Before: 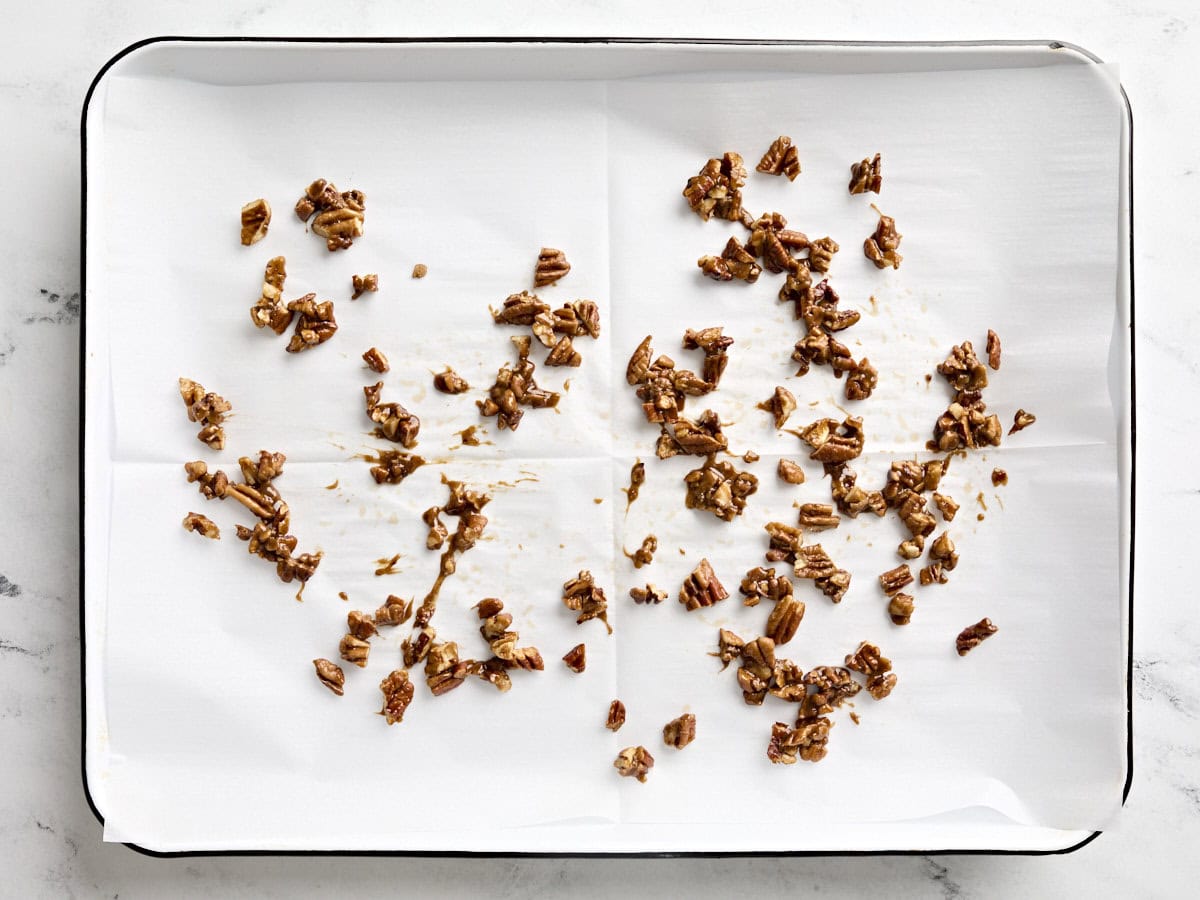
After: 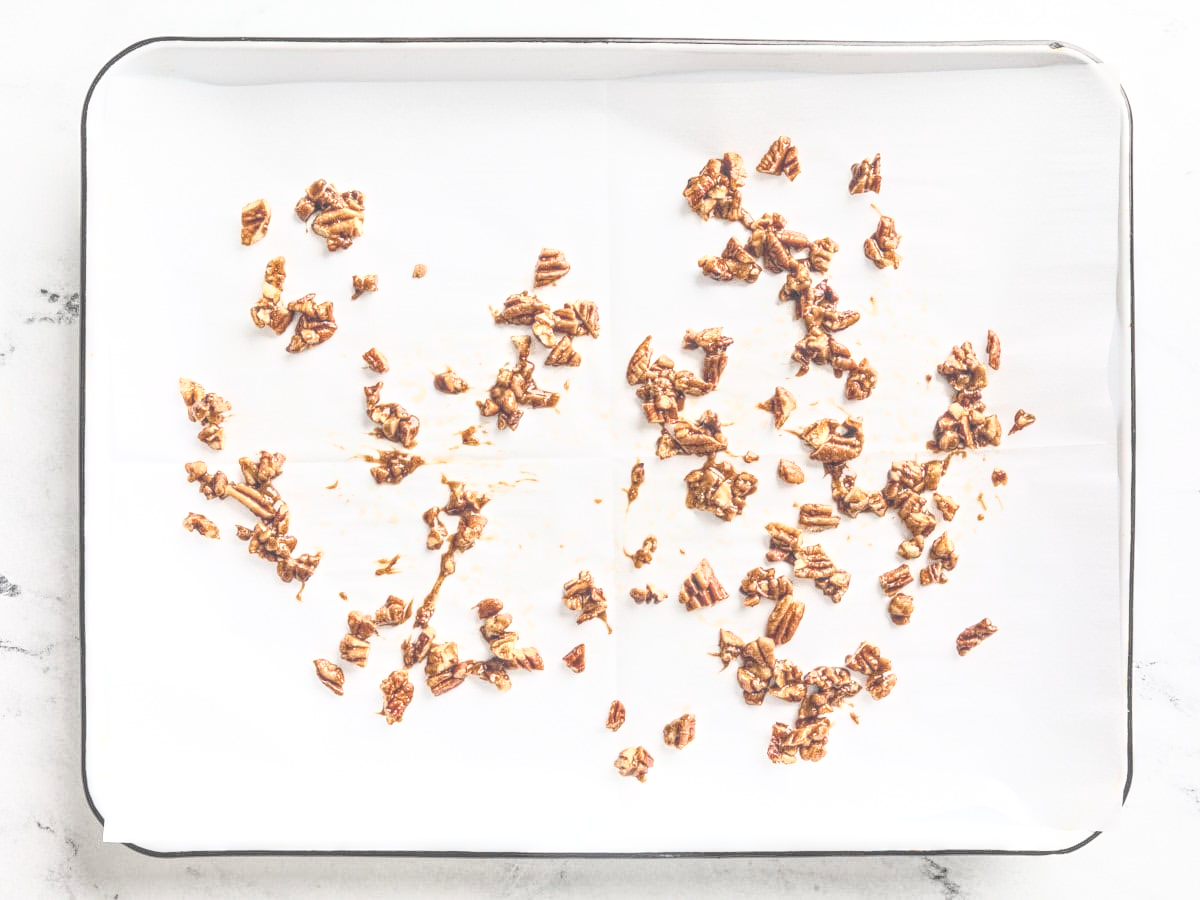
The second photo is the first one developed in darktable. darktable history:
local contrast: highlights 20%, shadows 24%, detail 201%, midtone range 0.2
contrast brightness saturation: contrast 0.422, brightness 0.56, saturation -0.203
